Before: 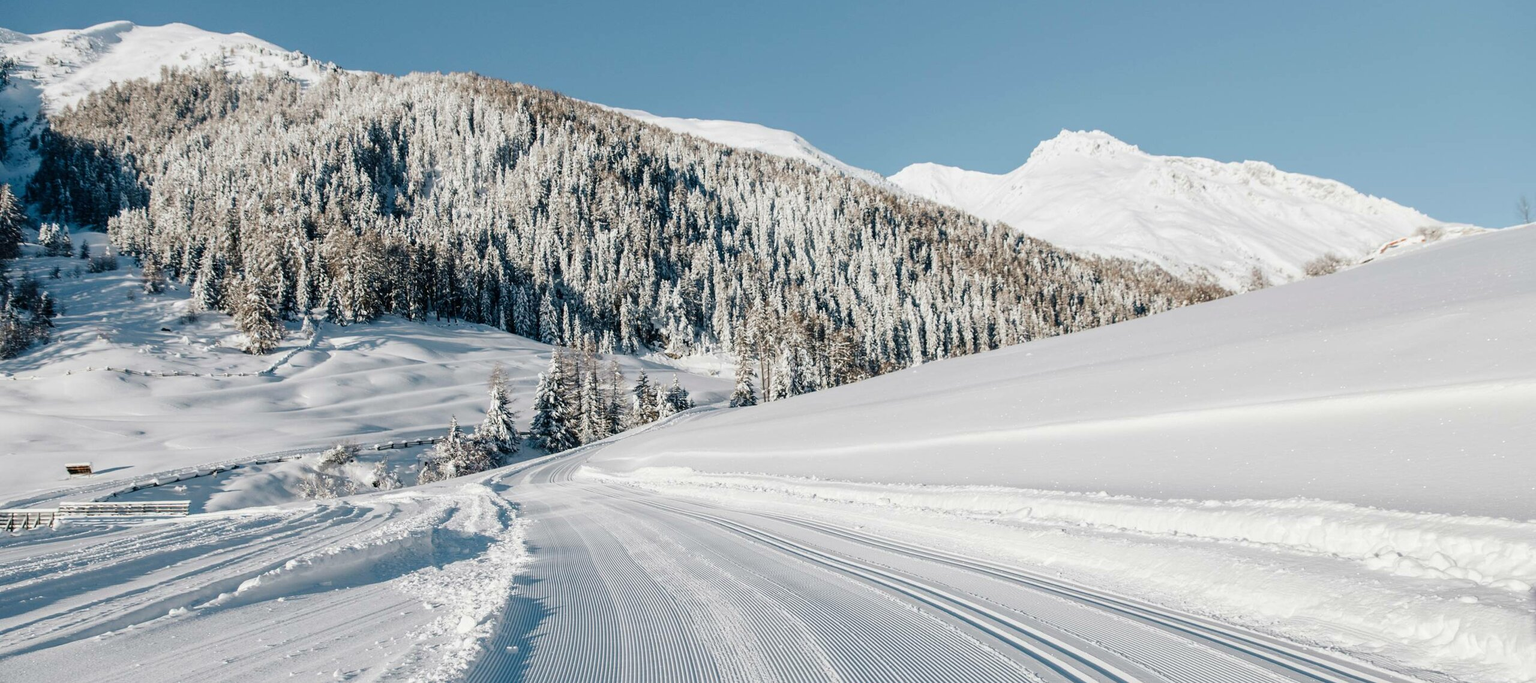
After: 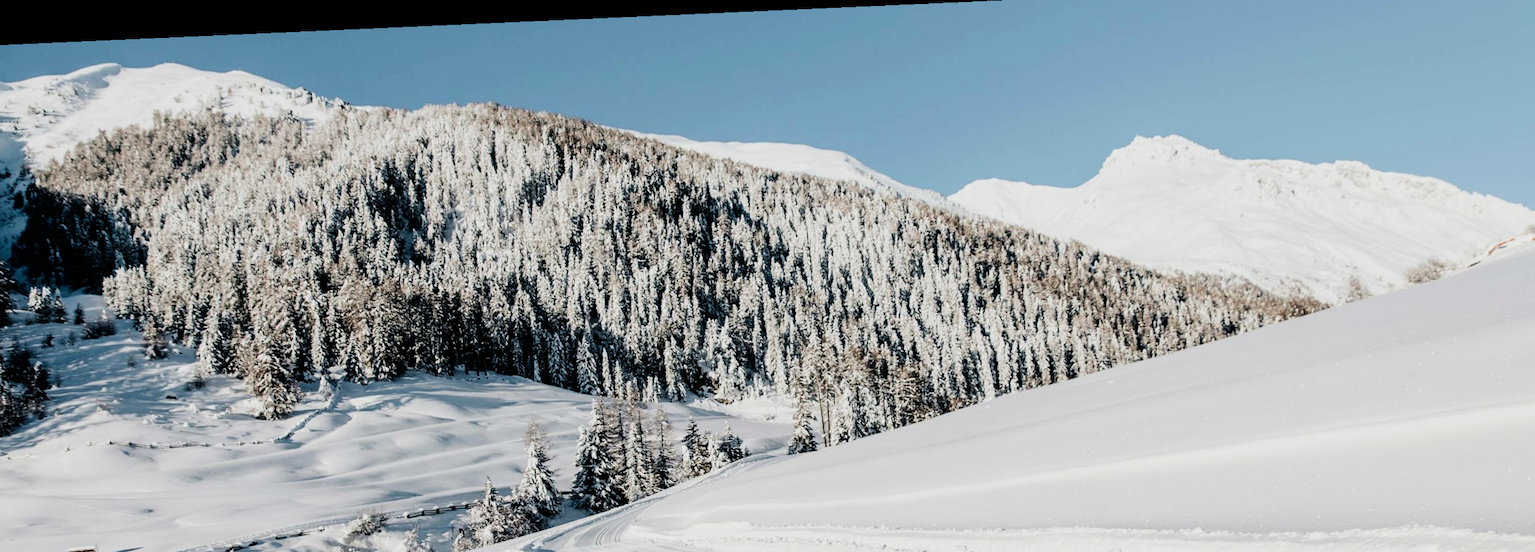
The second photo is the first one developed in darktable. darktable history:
crop: left 1.509%, top 3.452%, right 7.696%, bottom 28.452%
rotate and perspective: rotation -2.56°, automatic cropping off
filmic rgb: black relative exposure -5 EV, white relative exposure 3.5 EV, hardness 3.19, contrast 1.4, highlights saturation mix -30%
